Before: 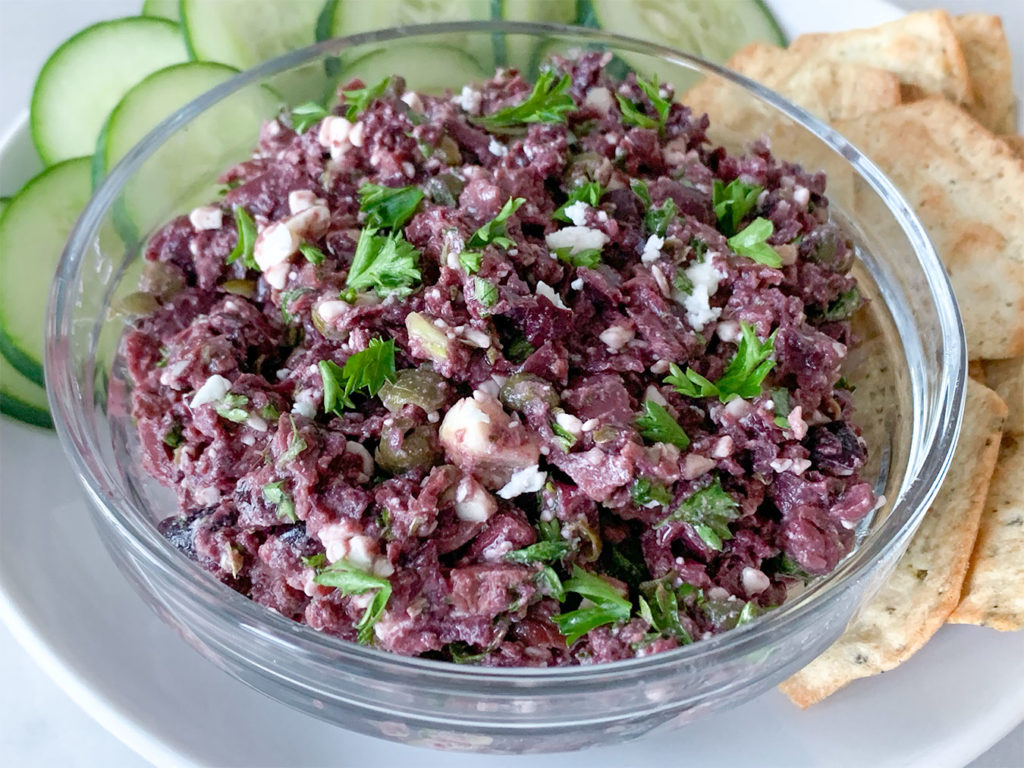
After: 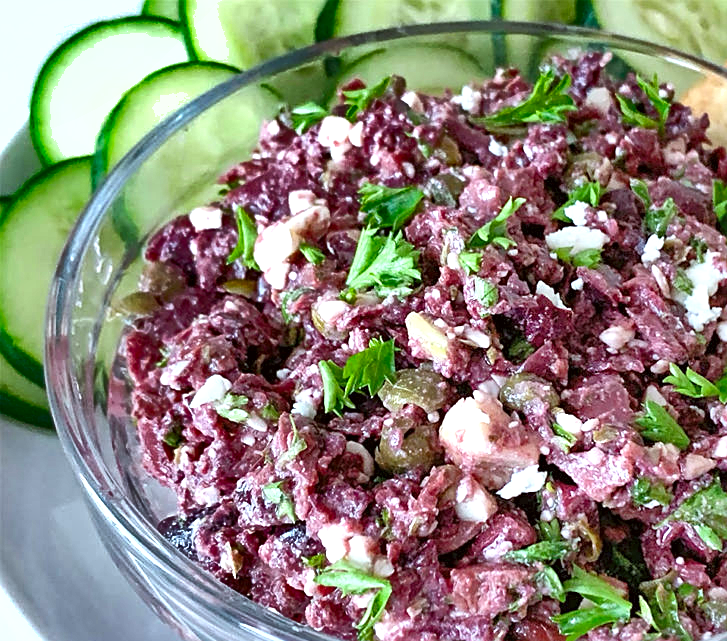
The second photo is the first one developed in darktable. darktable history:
crop: right 28.94%, bottom 16.429%
contrast brightness saturation: brightness 0.133
sharpen: on, module defaults
exposure: black level correction 0, exposure 1 EV, compensate exposure bias true, compensate highlight preservation false
local contrast: mode bilateral grid, contrast 20, coarseness 50, detail 132%, midtone range 0.2
color correction: highlights a* -3, highlights b* -2.25, shadows a* 2.04, shadows b* 3
shadows and highlights: shadows 81.2, white point adjustment -9.17, highlights -61.38, highlights color adjustment 55.13%, soften with gaussian
